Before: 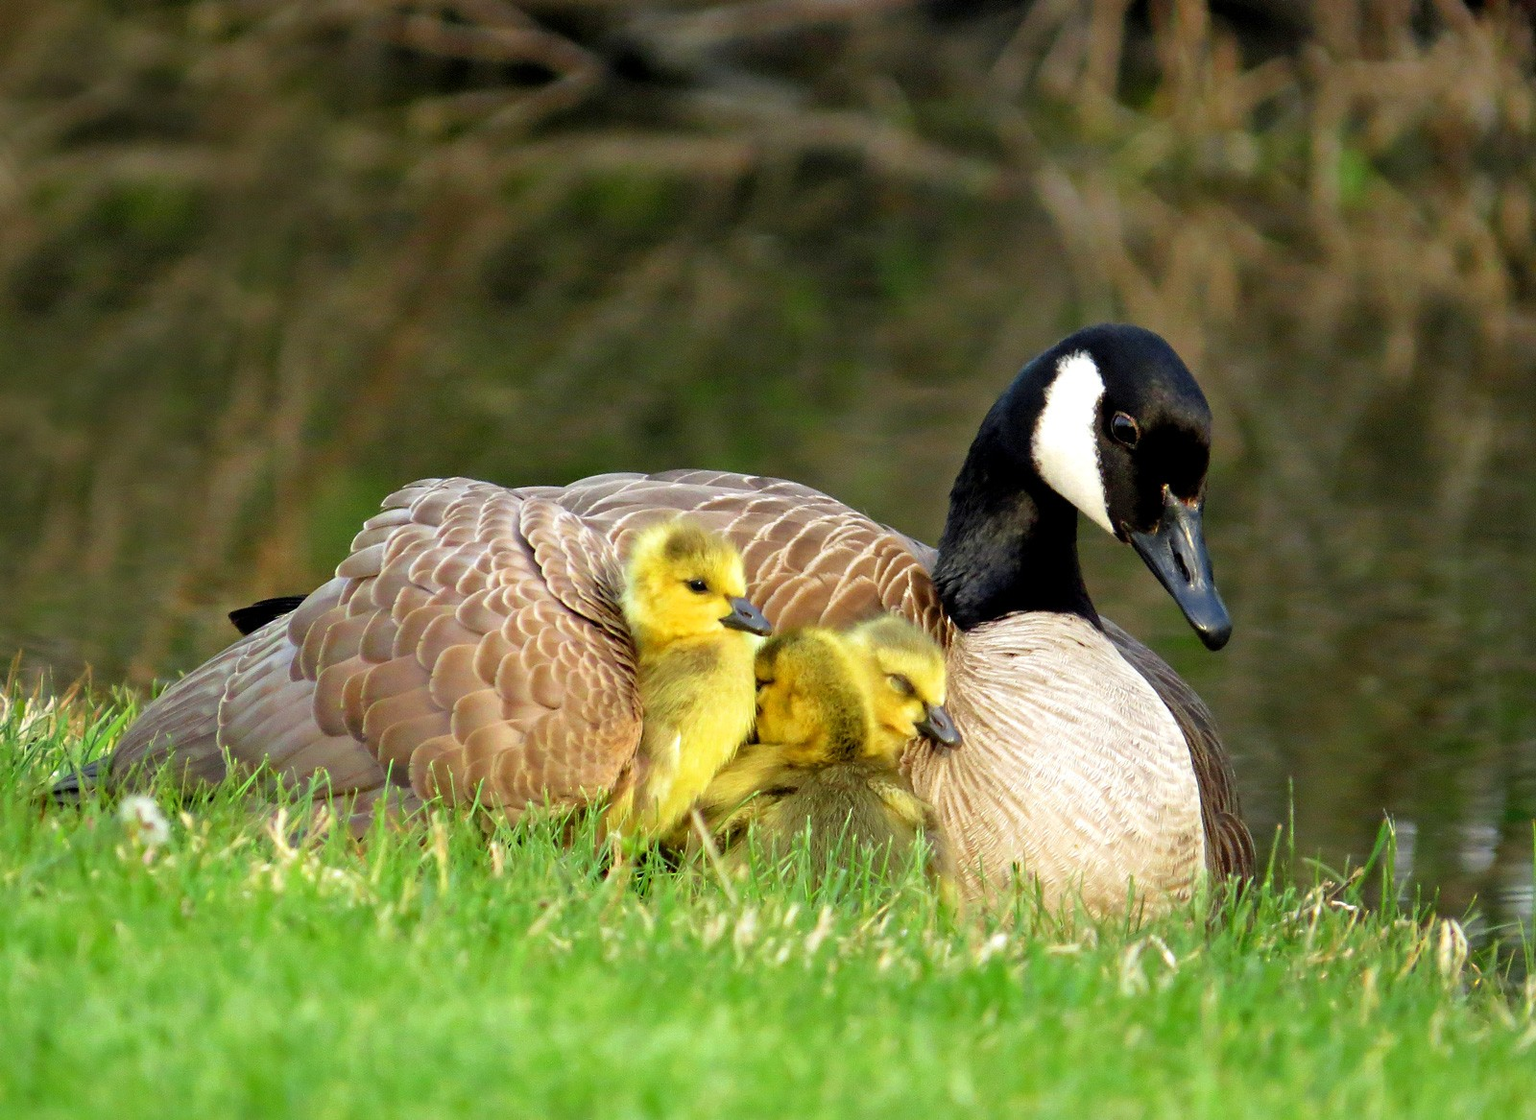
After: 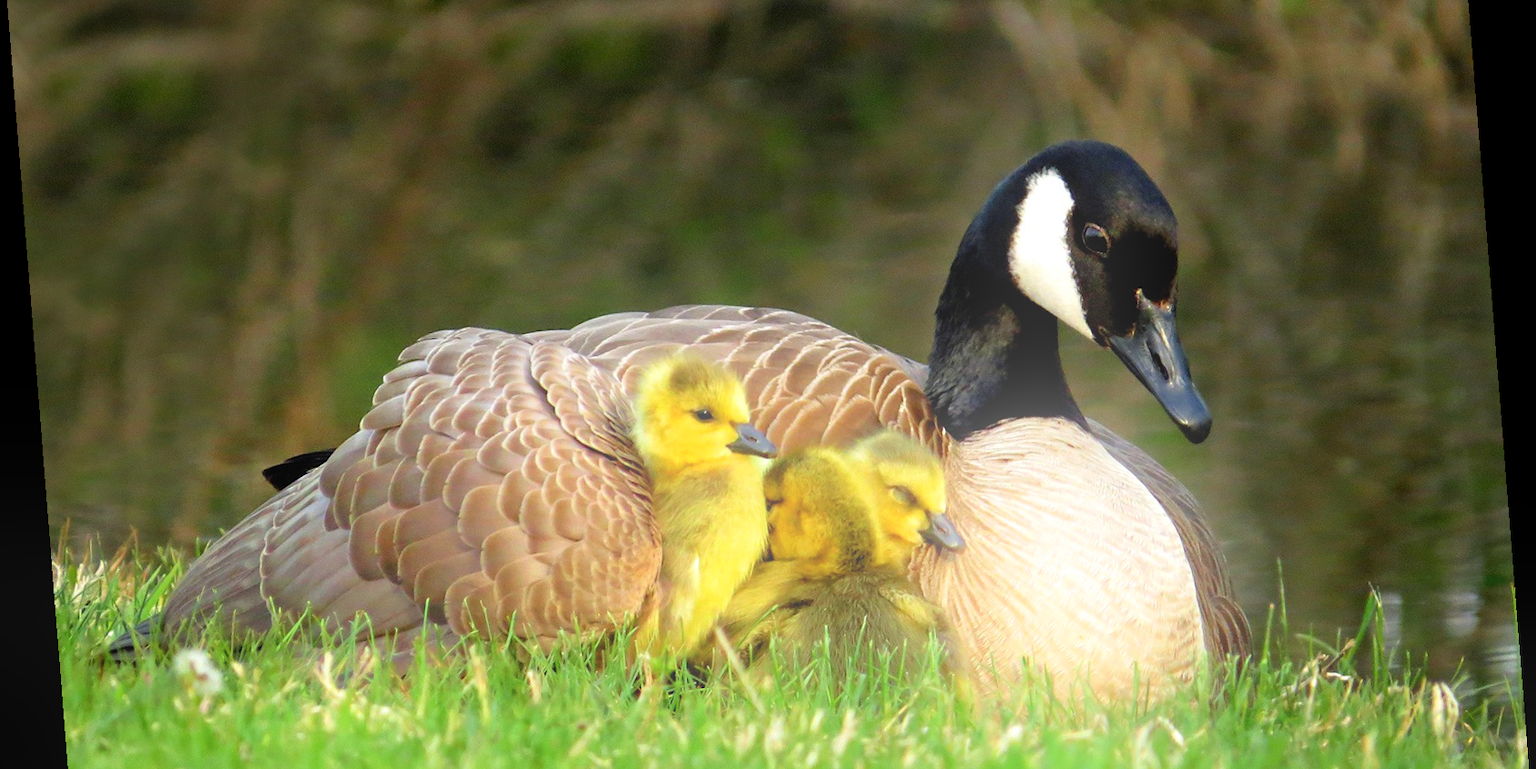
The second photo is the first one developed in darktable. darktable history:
rotate and perspective: rotation -4.2°, shear 0.006, automatic cropping off
bloom: on, module defaults
crop: top 16.727%, bottom 16.727%
